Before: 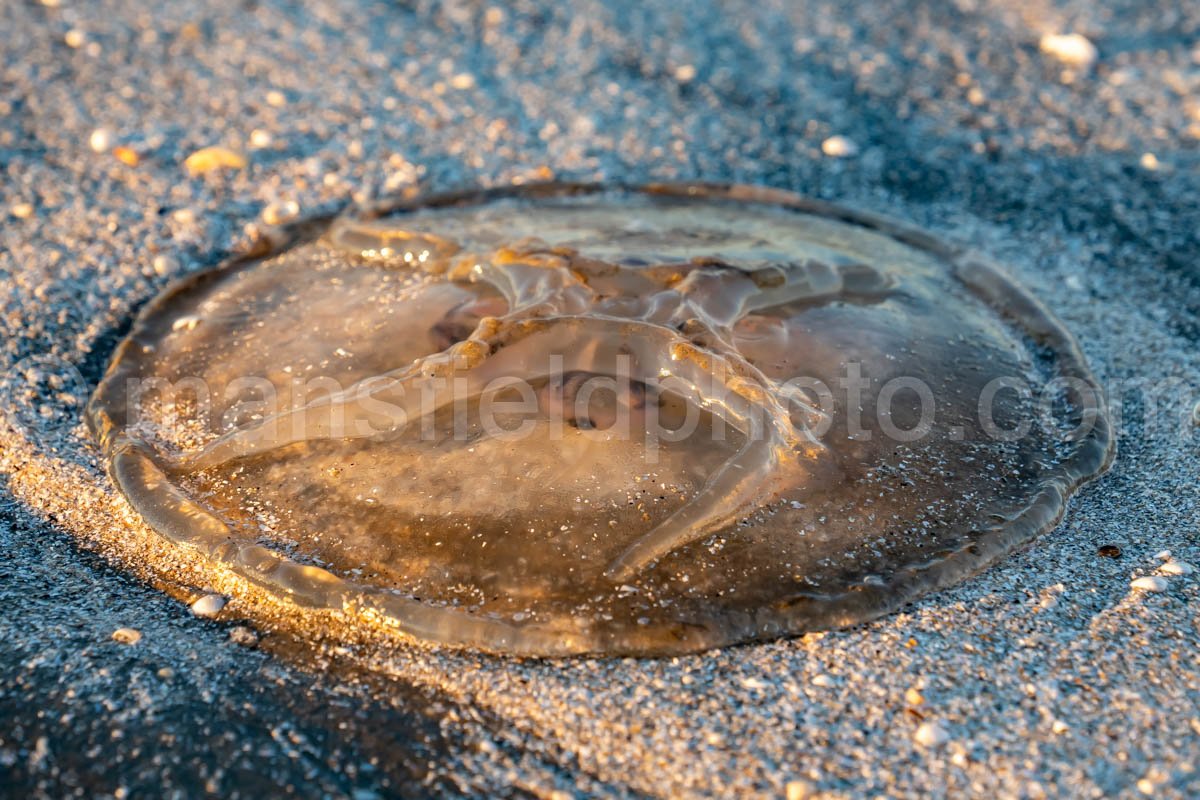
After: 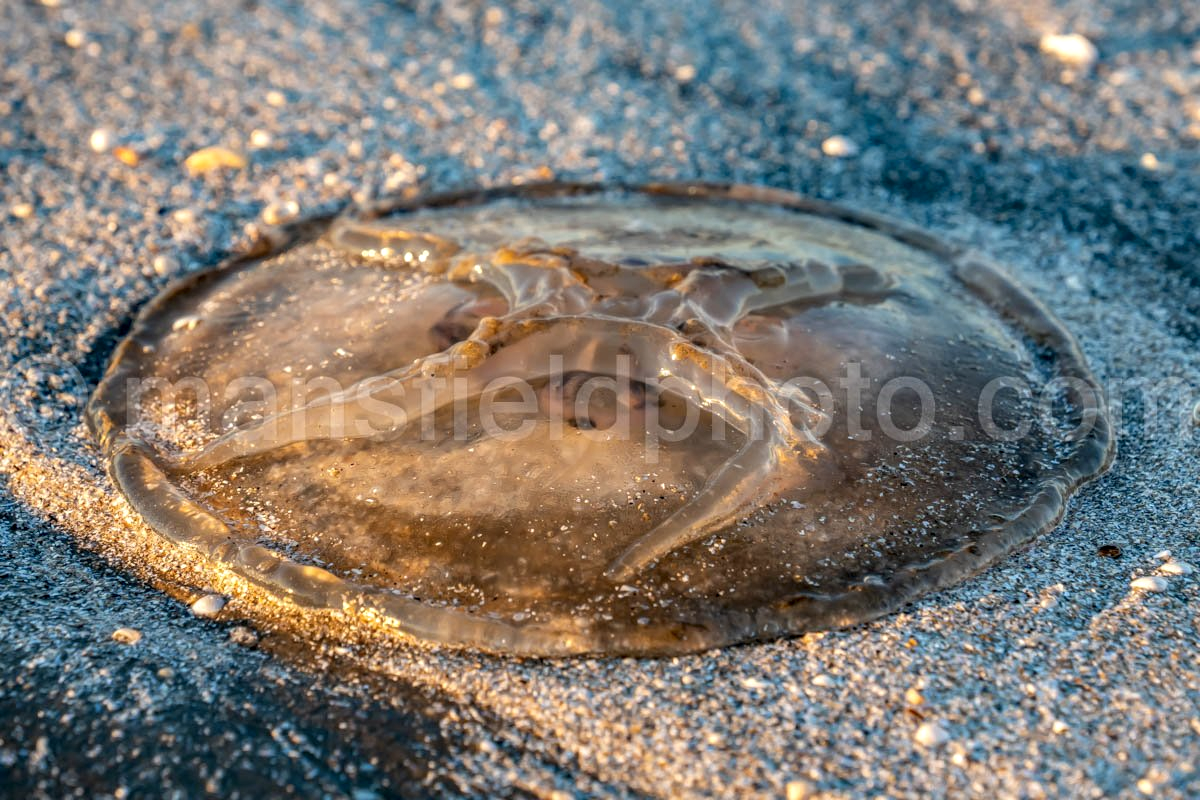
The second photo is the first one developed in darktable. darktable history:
color zones: curves: ch0 [(0.068, 0.464) (0.25, 0.5) (0.48, 0.508) (0.75, 0.536) (0.886, 0.476) (0.967, 0.456)]; ch1 [(0.066, 0.456) (0.25, 0.5) (0.616, 0.508) (0.746, 0.56) (0.934, 0.444)]
local contrast: on, module defaults
